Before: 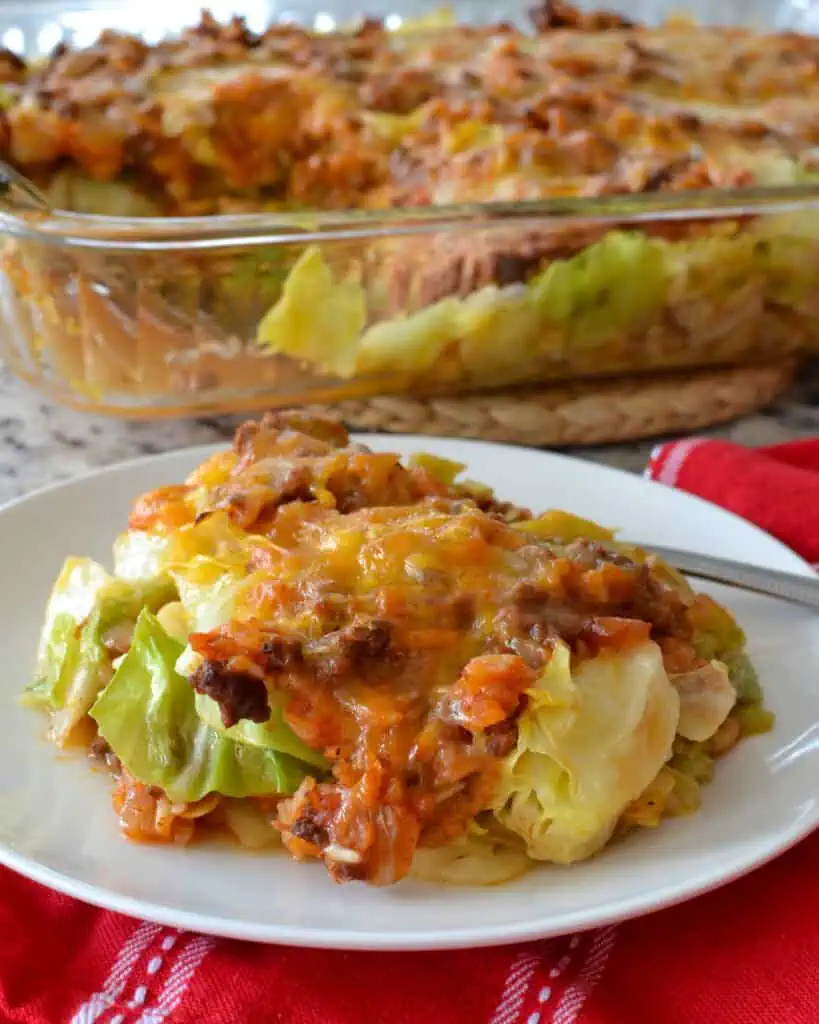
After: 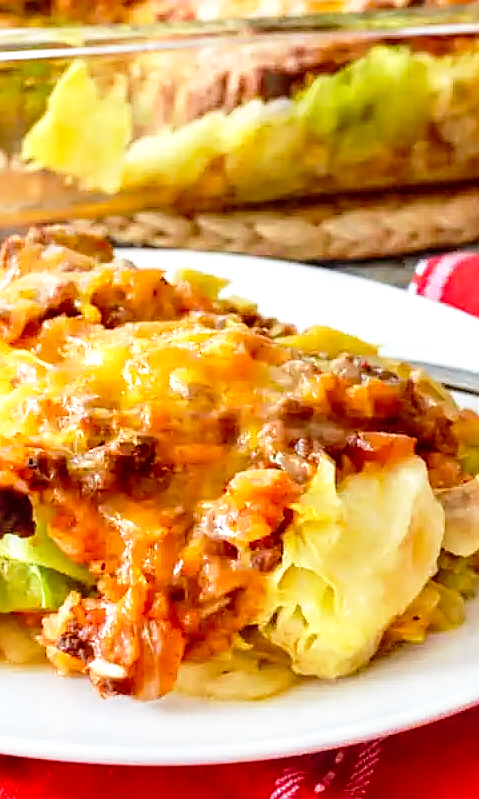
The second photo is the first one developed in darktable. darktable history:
local contrast: detail 130%
sharpen: on, module defaults
base curve: curves: ch0 [(0, 0) (0.012, 0.01) (0.073, 0.168) (0.31, 0.711) (0.645, 0.957) (1, 1)], preserve colors none
crop and rotate: left 28.735%, top 18.067%, right 12.694%, bottom 3.861%
